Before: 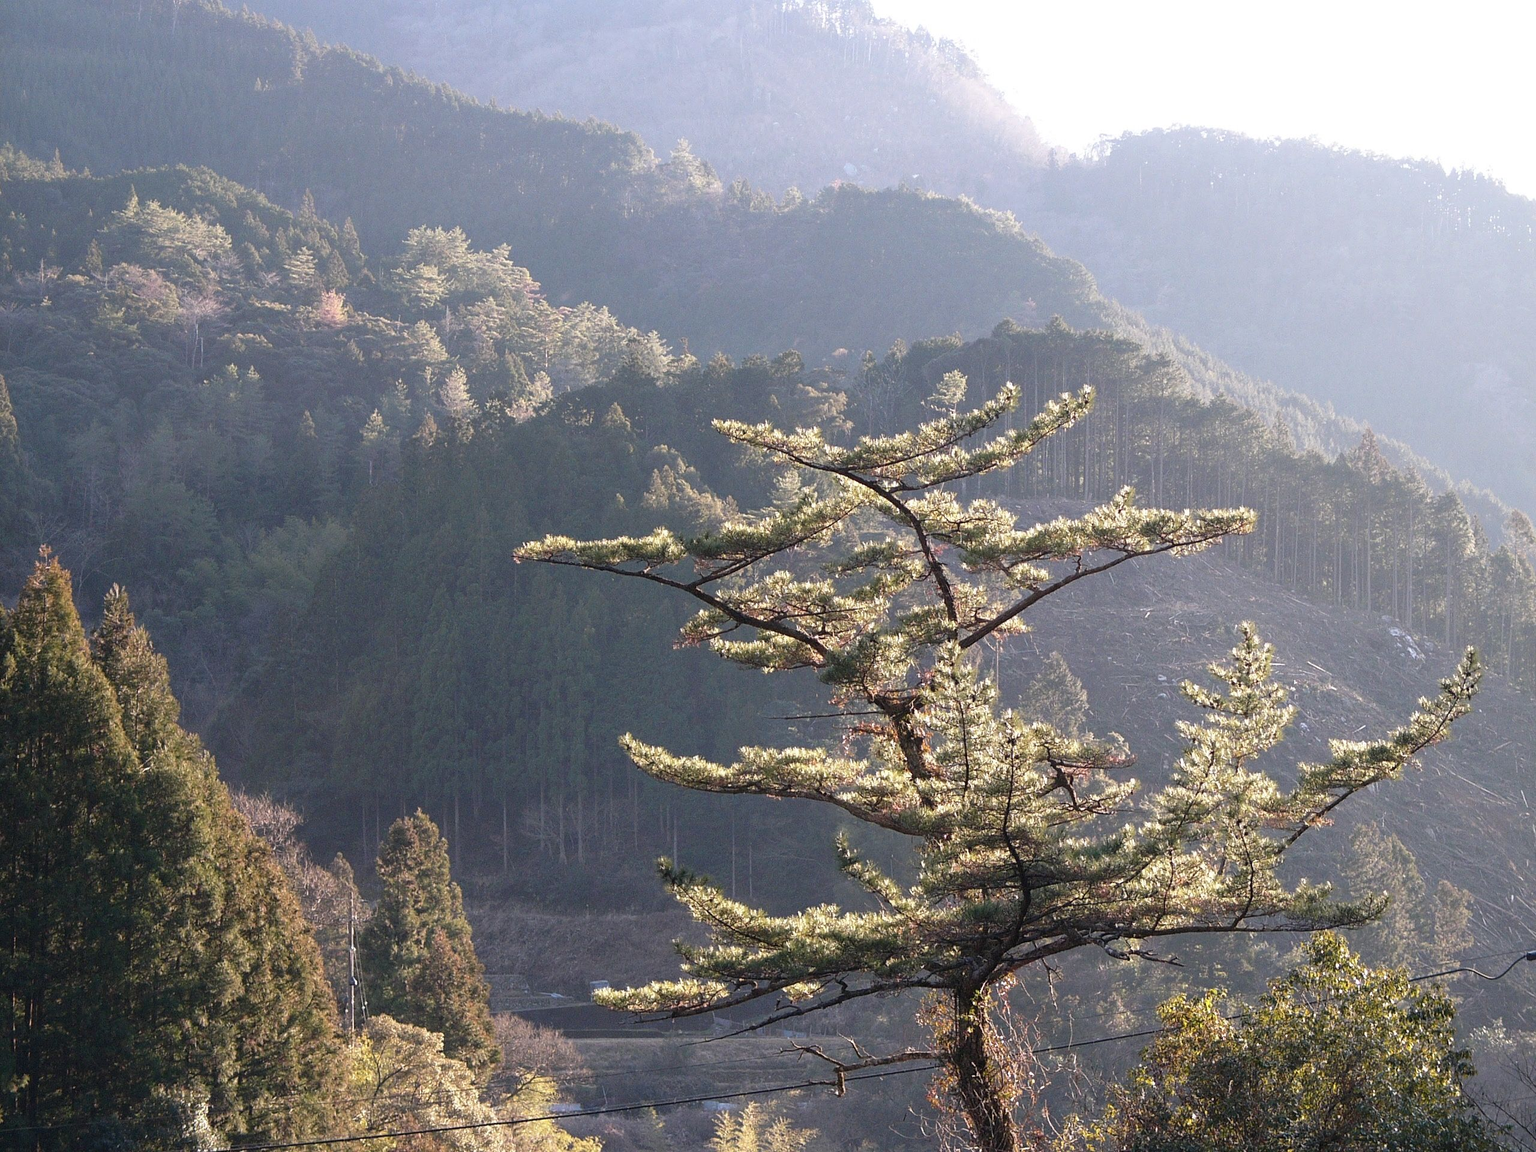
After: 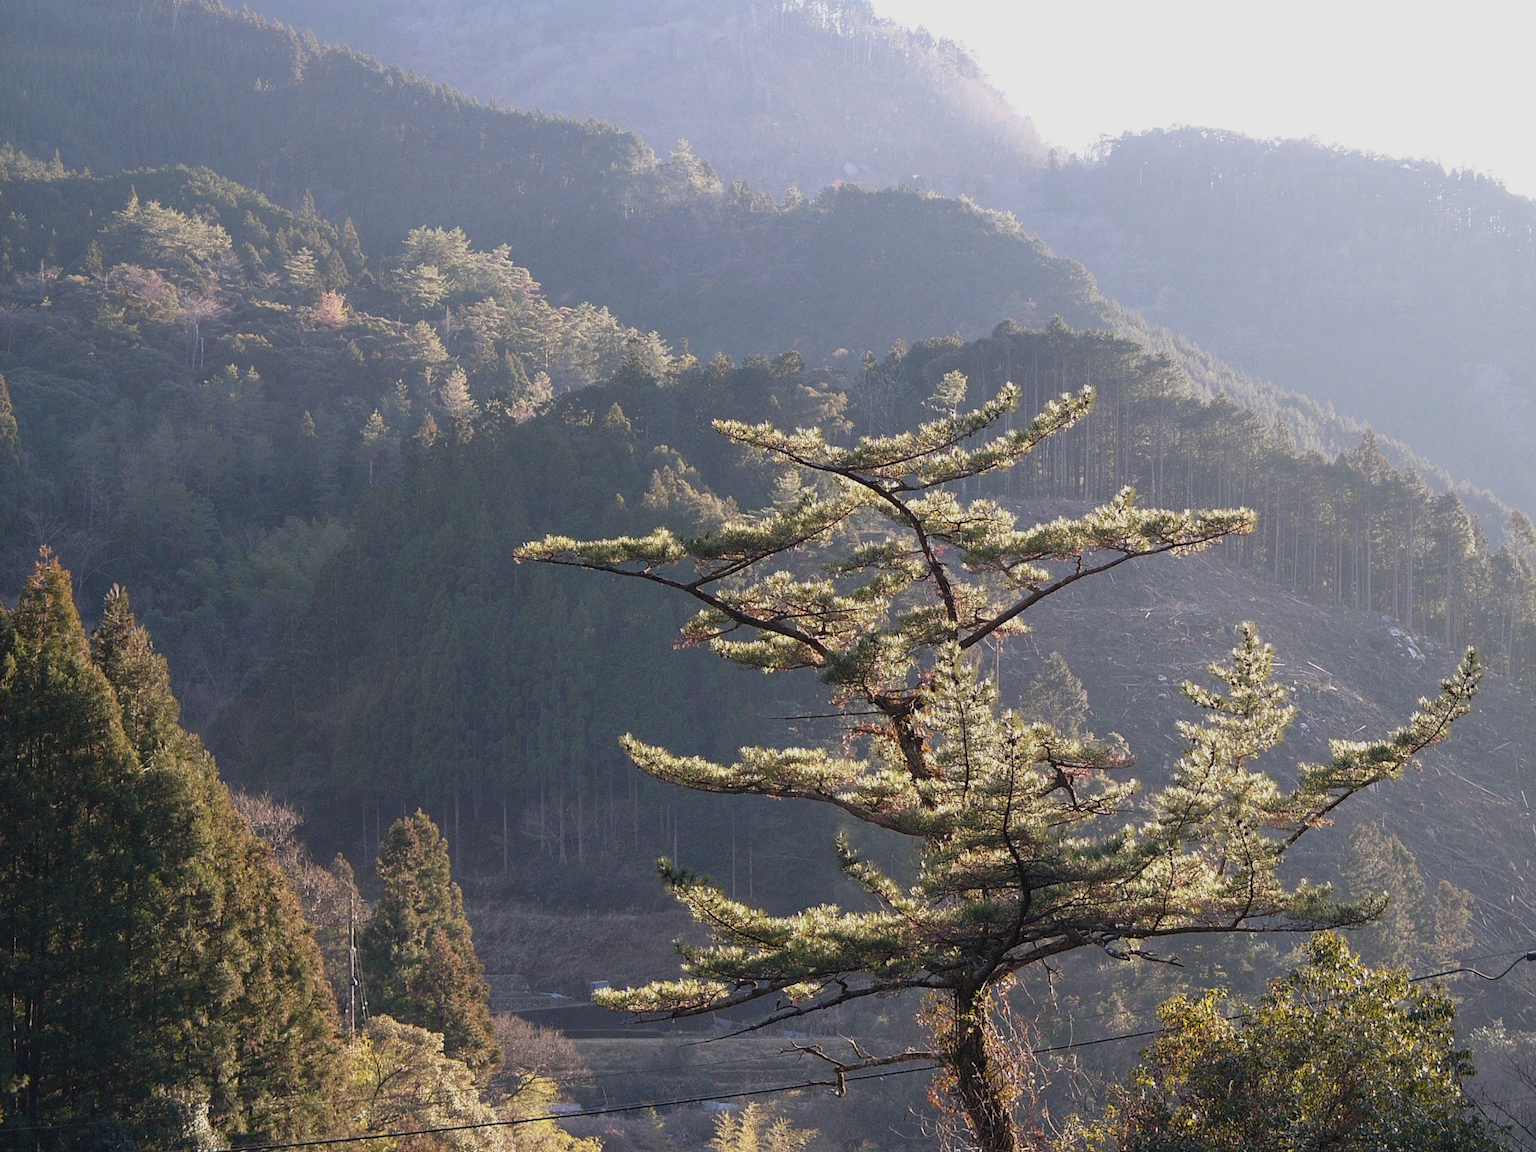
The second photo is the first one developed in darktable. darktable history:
shadows and highlights: radius 121.11, shadows 22.04, white point adjustment -9.71, highlights -13.39, soften with gaussian
